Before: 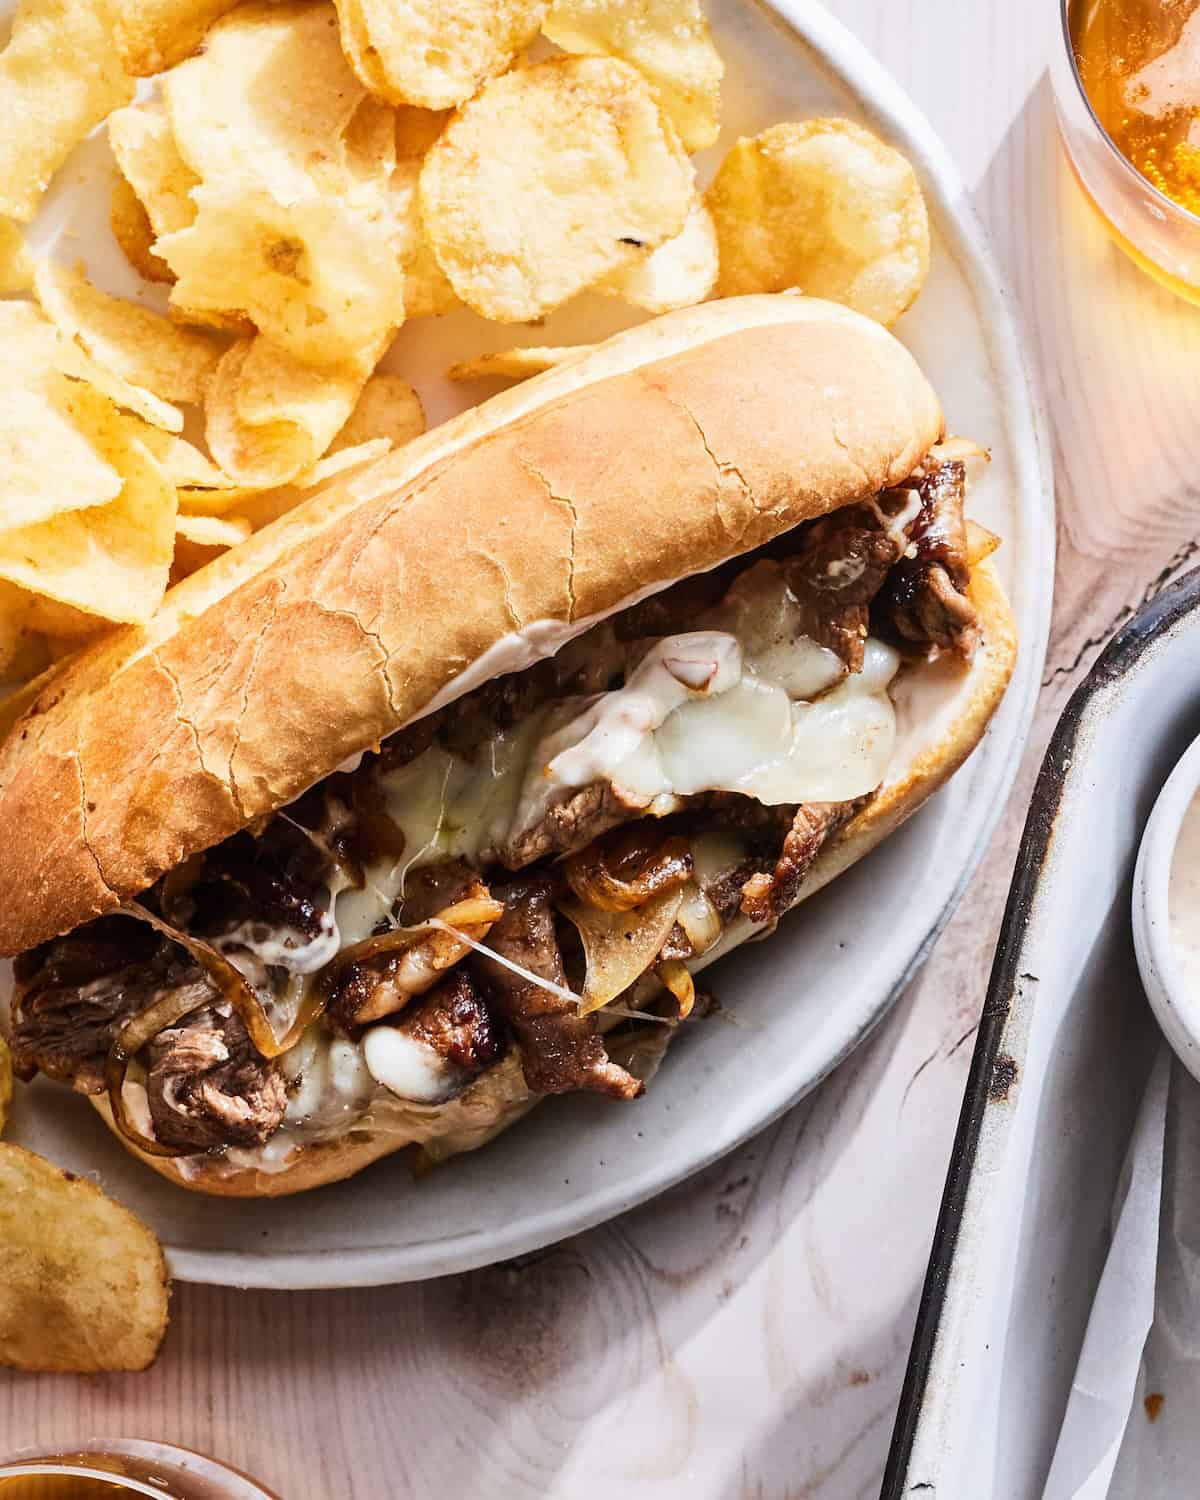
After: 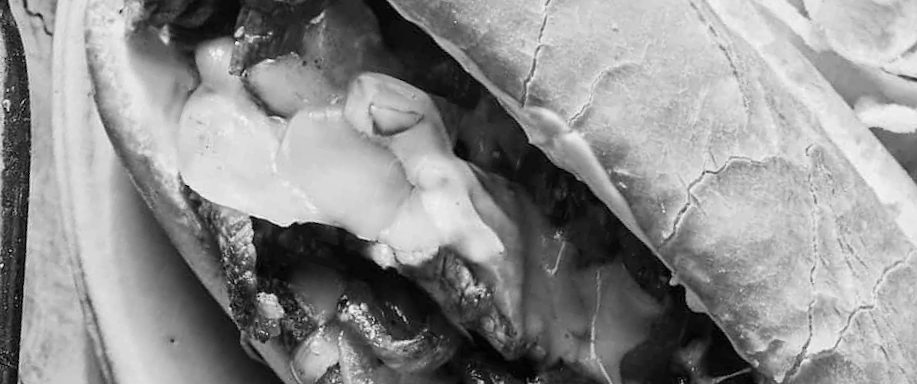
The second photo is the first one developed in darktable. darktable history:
crop and rotate: angle 16.12°, top 30.835%, bottom 35.653%
monochrome: a 30.25, b 92.03
